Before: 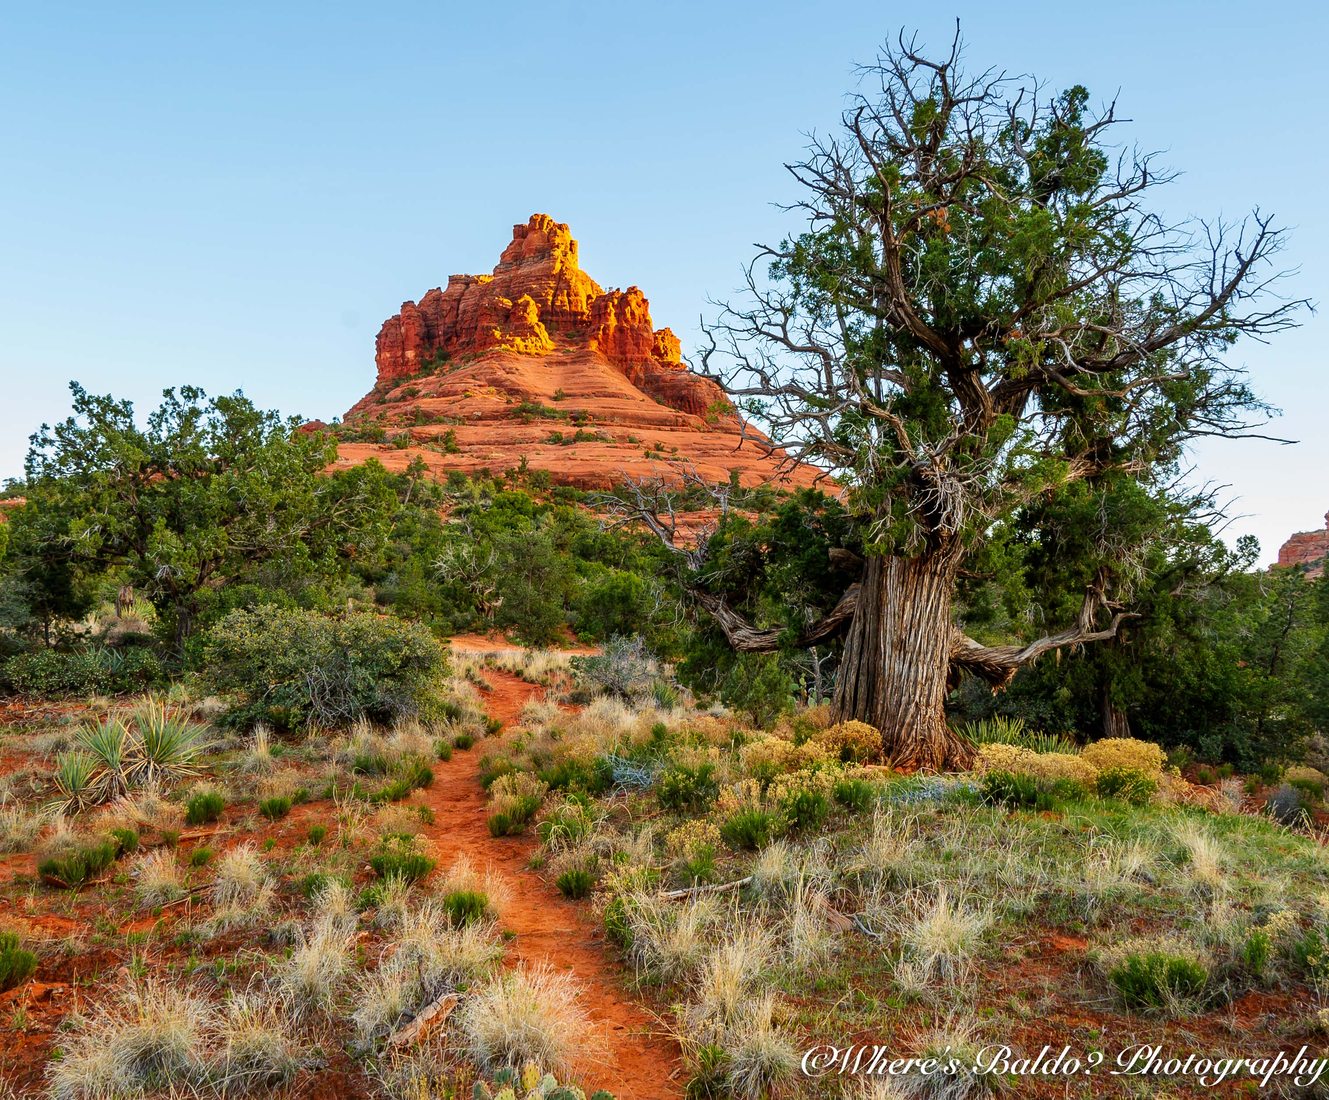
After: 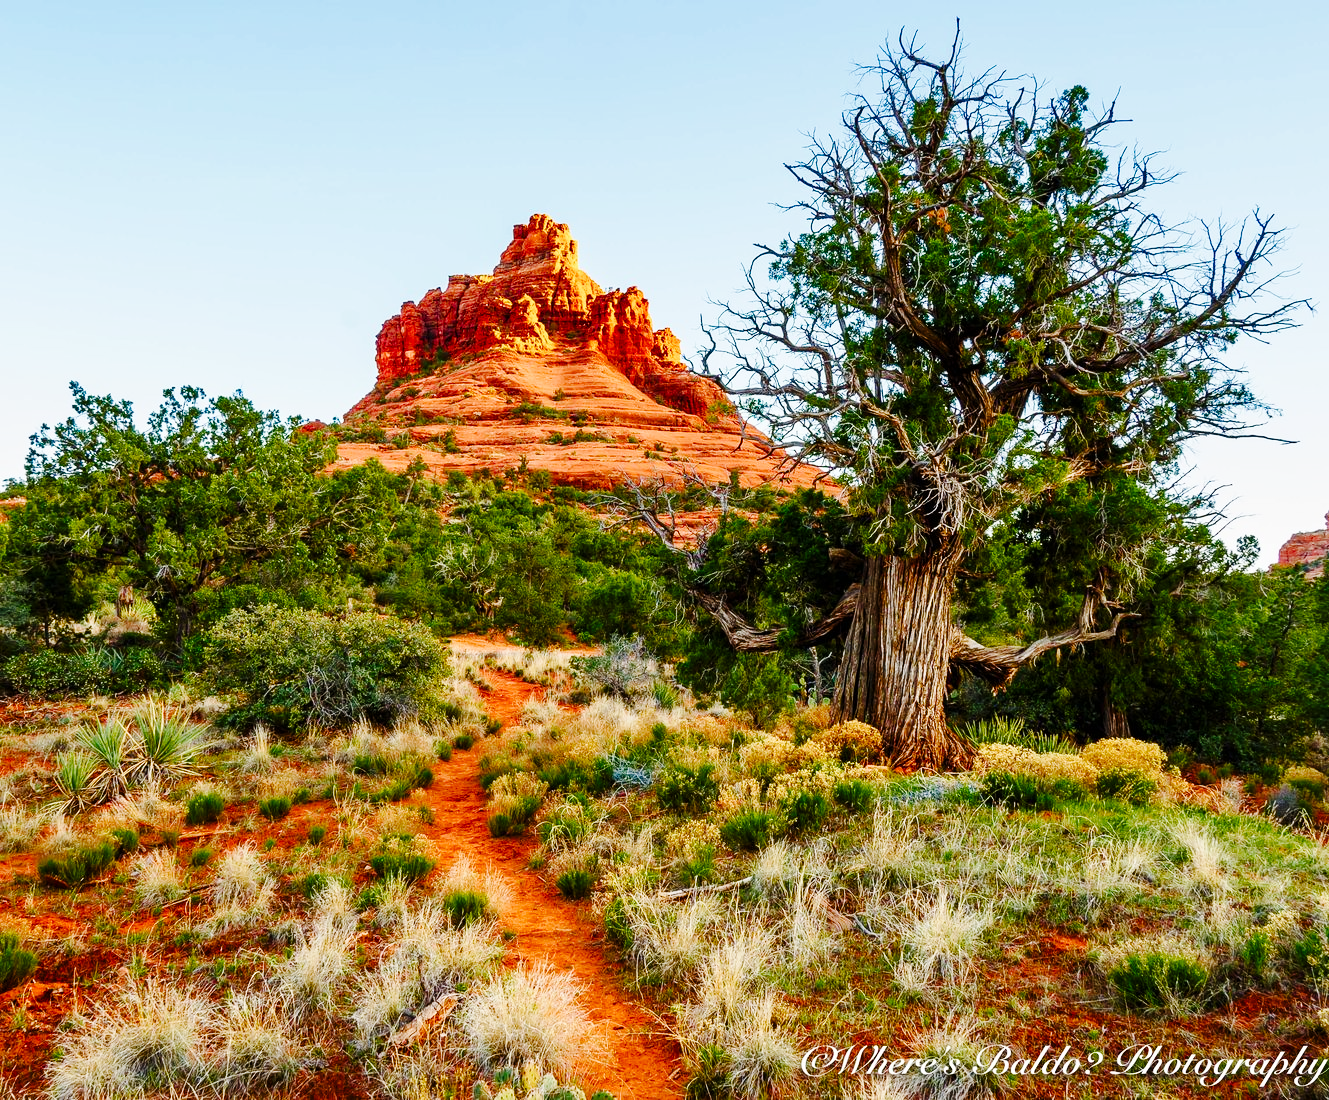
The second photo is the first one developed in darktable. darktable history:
base curve: curves: ch0 [(0, 0) (0.032, 0.025) (0.121, 0.166) (0.206, 0.329) (0.605, 0.79) (1, 1)], preserve colors none
color balance rgb: perceptual saturation grading › global saturation 25.536%, perceptual saturation grading › highlights -50.573%, perceptual saturation grading › shadows 30.042%, global vibrance 15.305%
